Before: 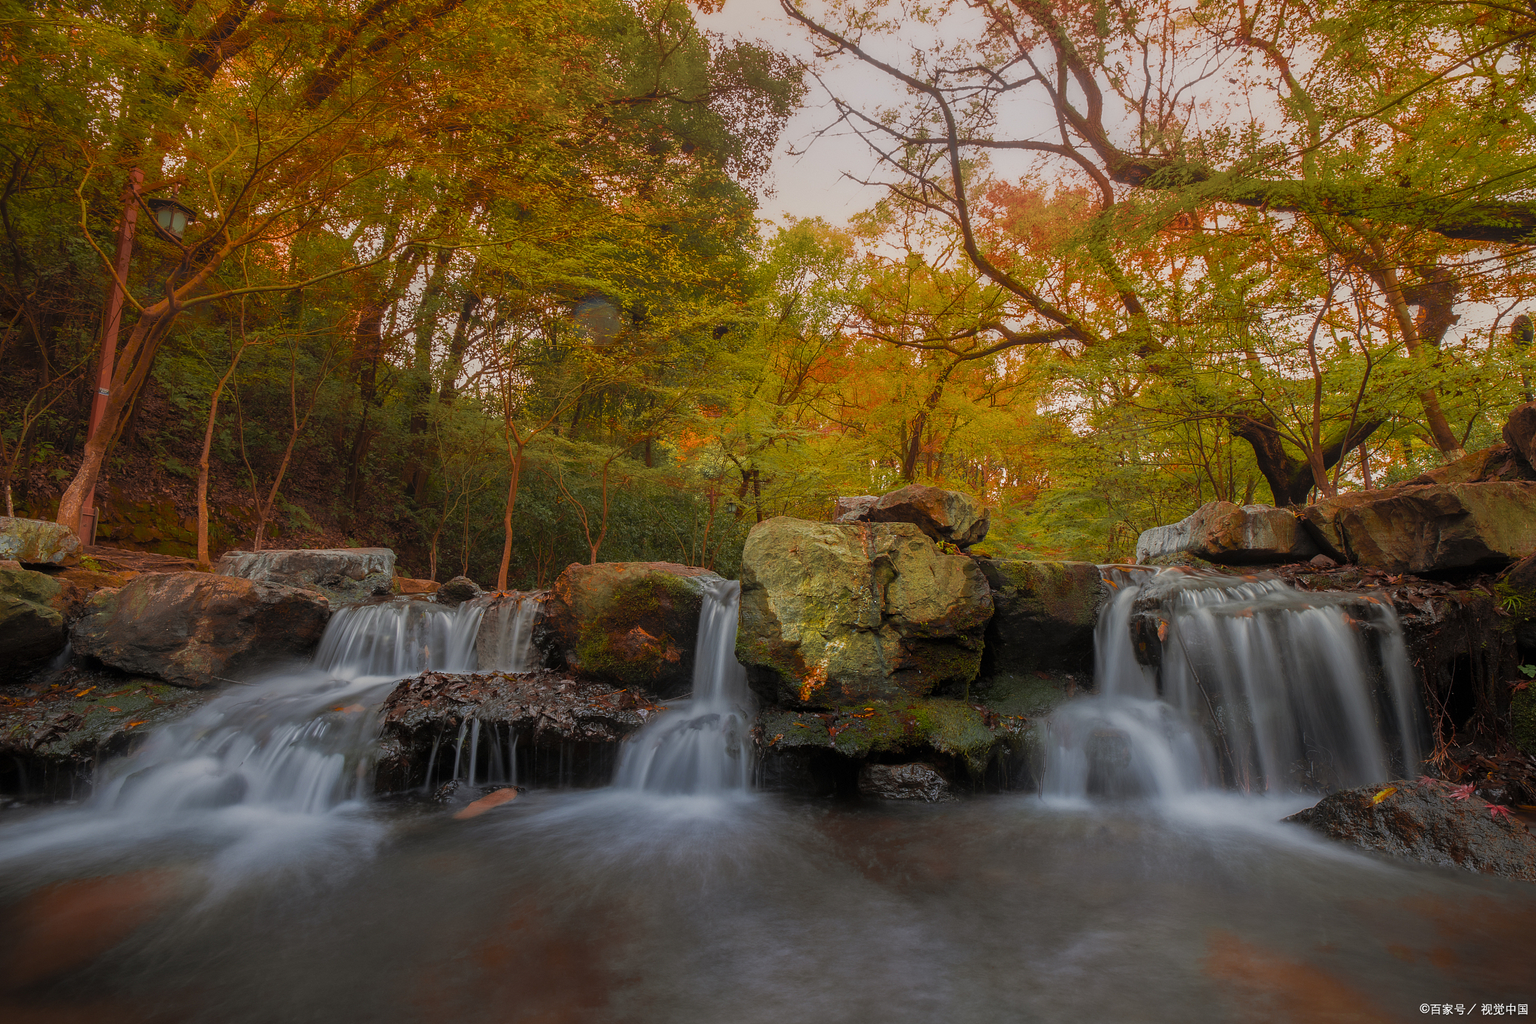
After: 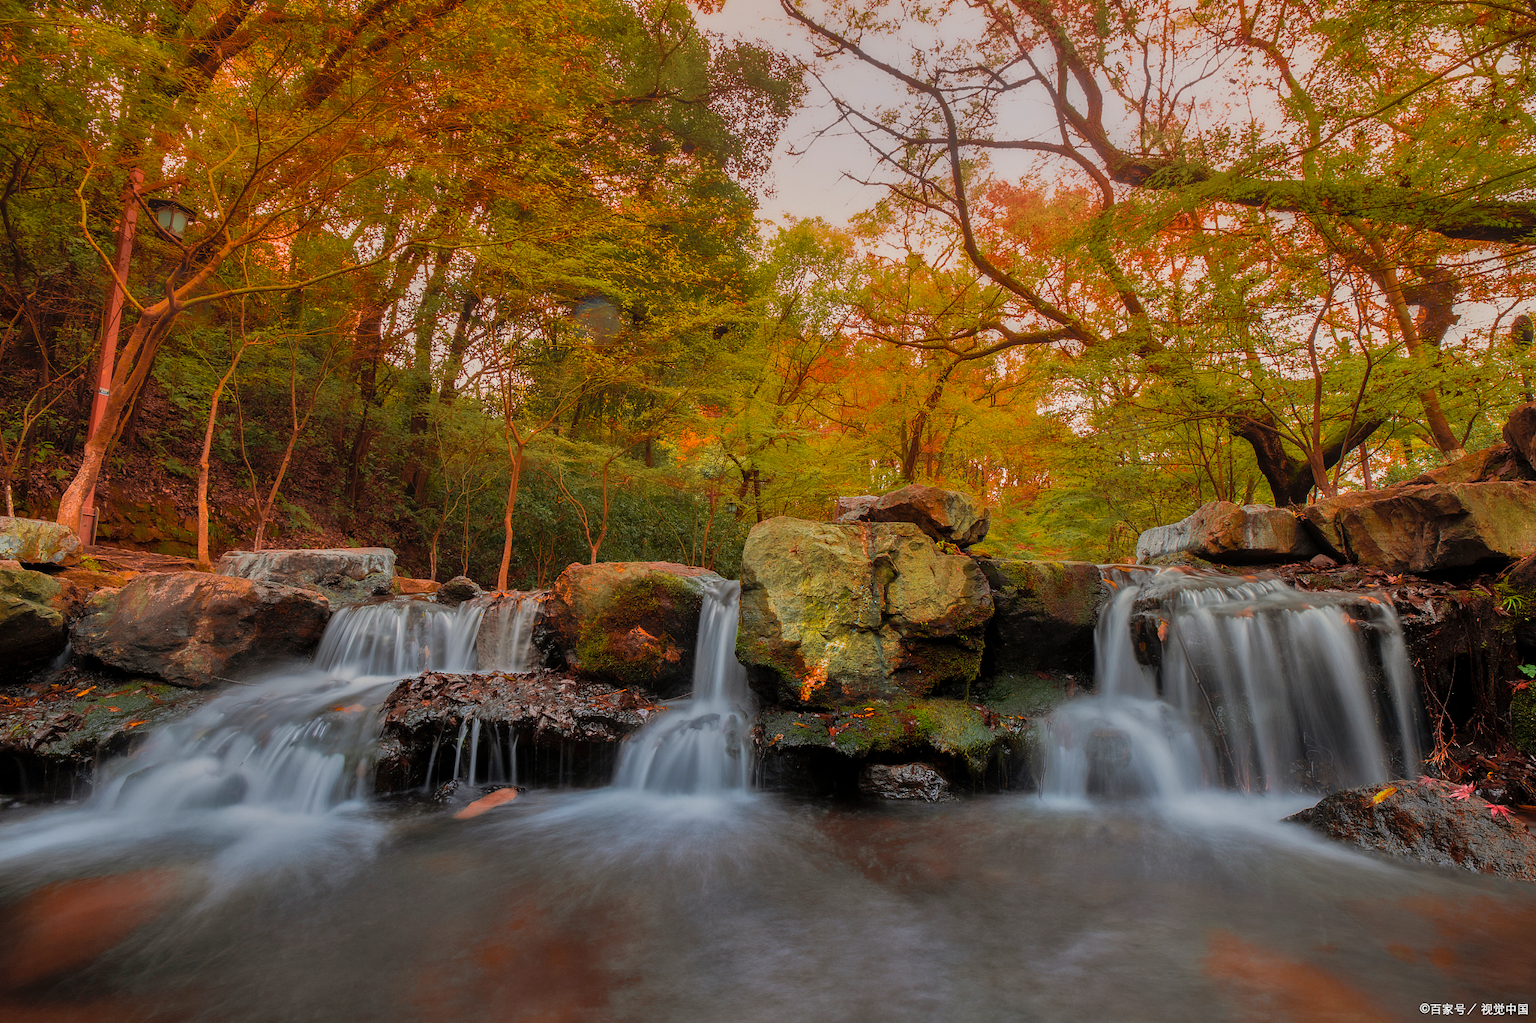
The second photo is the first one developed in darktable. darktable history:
shadows and highlights: radius 101.89, shadows 50.72, highlights -63.85, soften with gaussian
